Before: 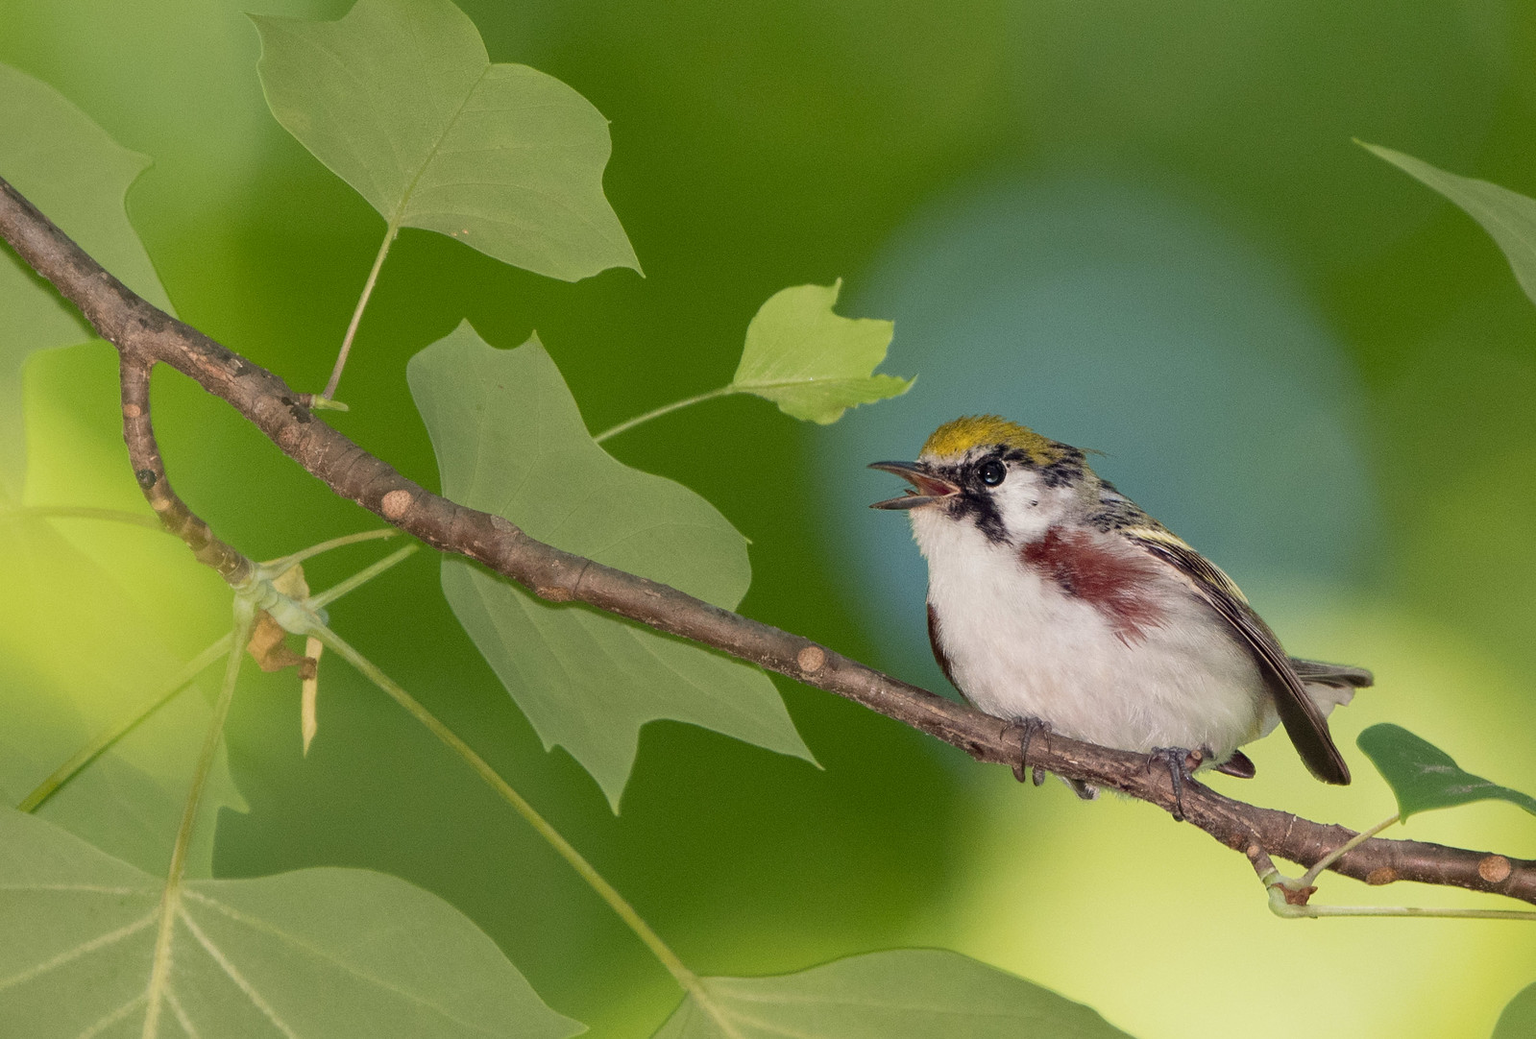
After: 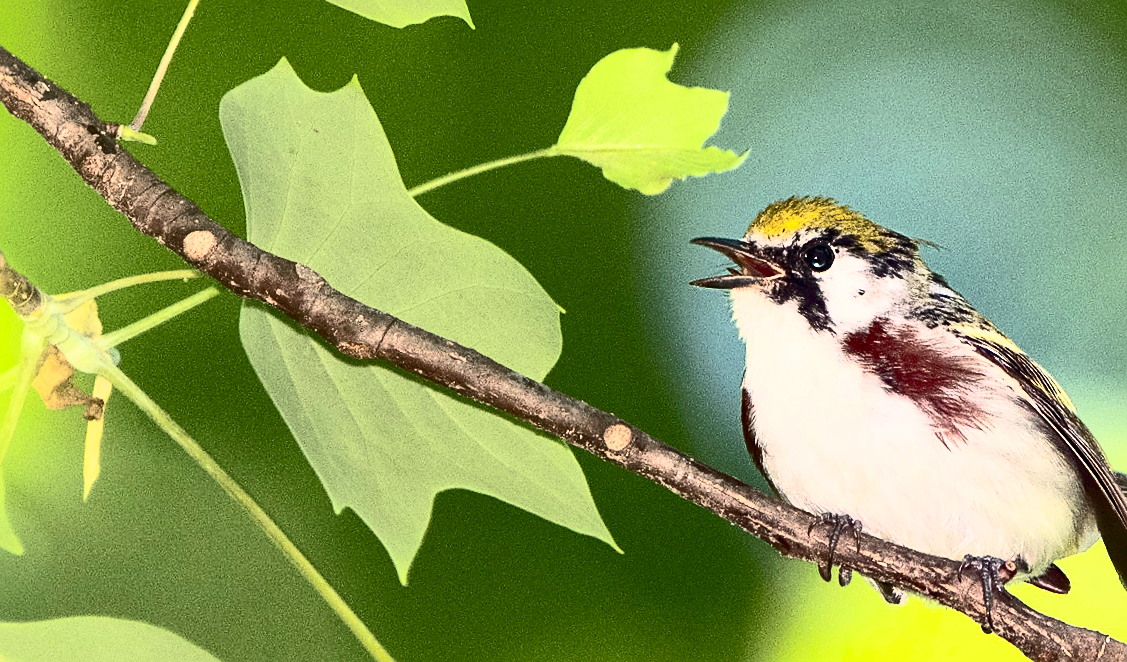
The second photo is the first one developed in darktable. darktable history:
shadows and highlights: highlights color adjustment 89.47%
contrast brightness saturation: contrast 0.918, brightness 0.192
sharpen: on, module defaults
crop and rotate: angle -4.16°, left 9.723%, top 20.53%, right 12.41%, bottom 11.861%
exposure: exposure 0.297 EV, compensate highlight preservation false
